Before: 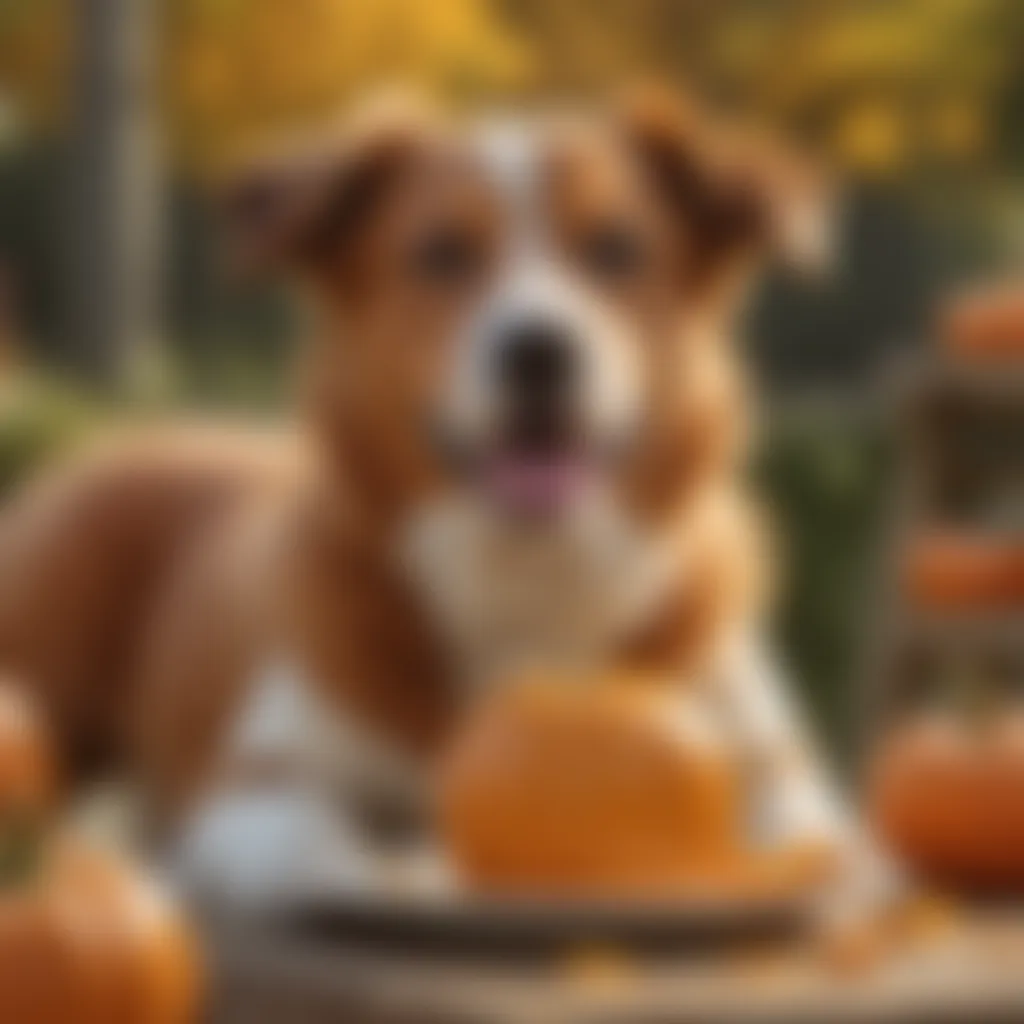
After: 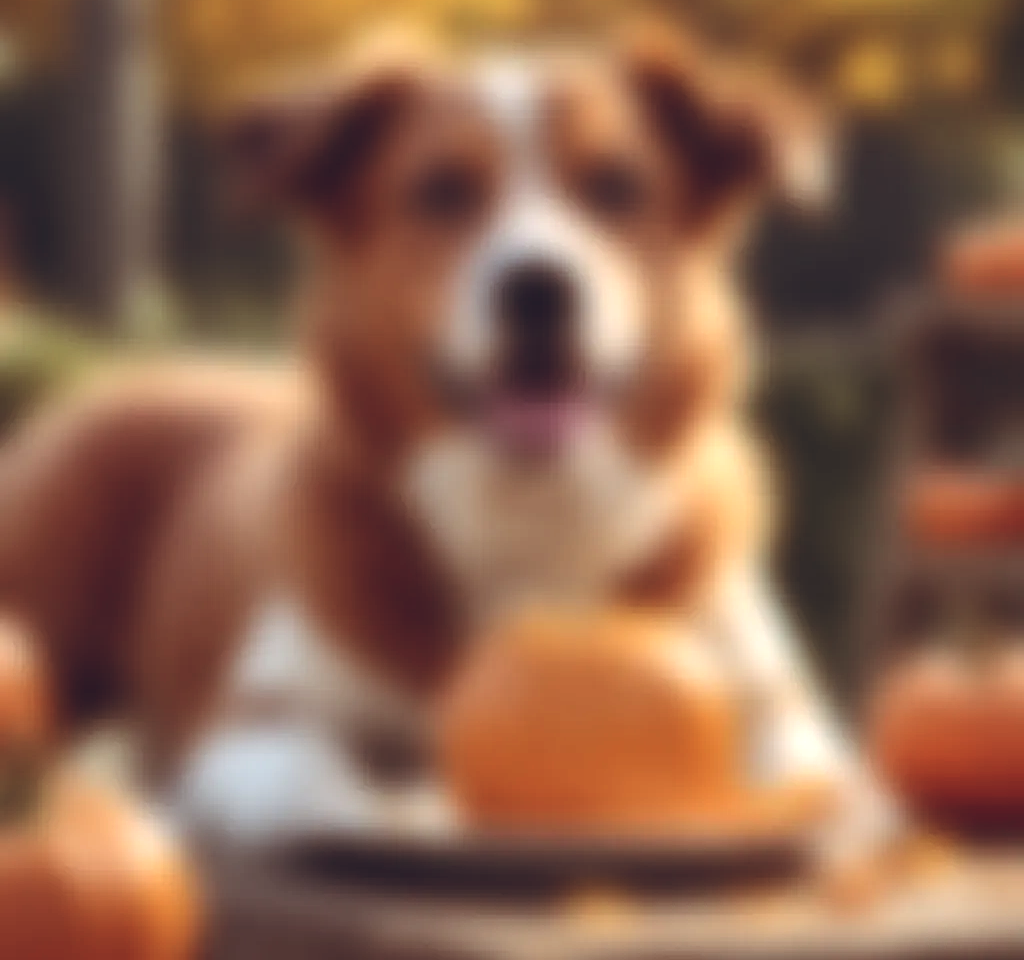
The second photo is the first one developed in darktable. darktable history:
crop and rotate: top 6.25%
sharpen: on, module defaults
color balance rgb: shadows lift › chroma 9.92%, shadows lift › hue 45.12°, power › luminance 3.26%, power › hue 231.93°, global offset › luminance 0.4%, global offset › chroma 0.21%, global offset › hue 255.02°
tone equalizer: -8 EV -0.75 EV, -7 EV -0.7 EV, -6 EV -0.6 EV, -5 EV -0.4 EV, -3 EV 0.4 EV, -2 EV 0.6 EV, -1 EV 0.7 EV, +0 EV 0.75 EV, edges refinement/feathering 500, mask exposure compensation -1.57 EV, preserve details no
